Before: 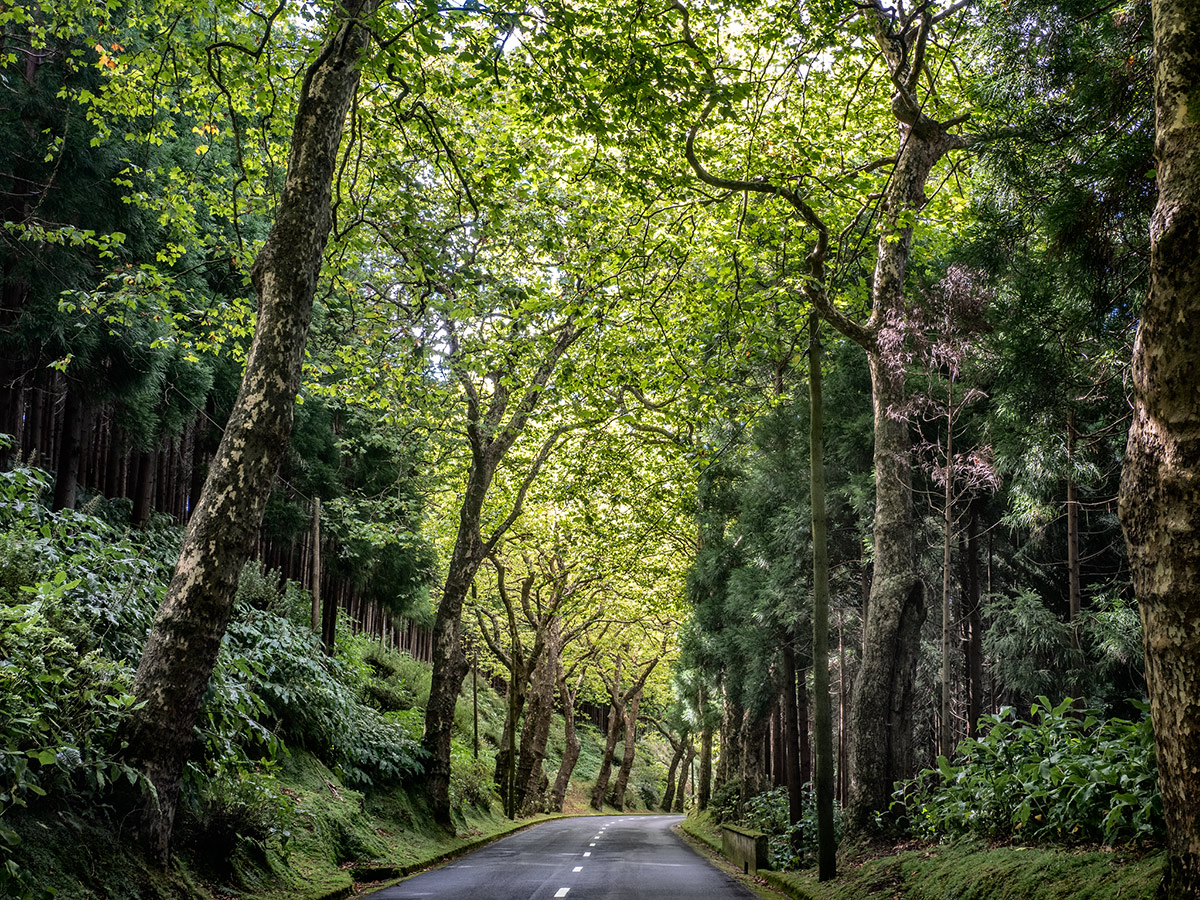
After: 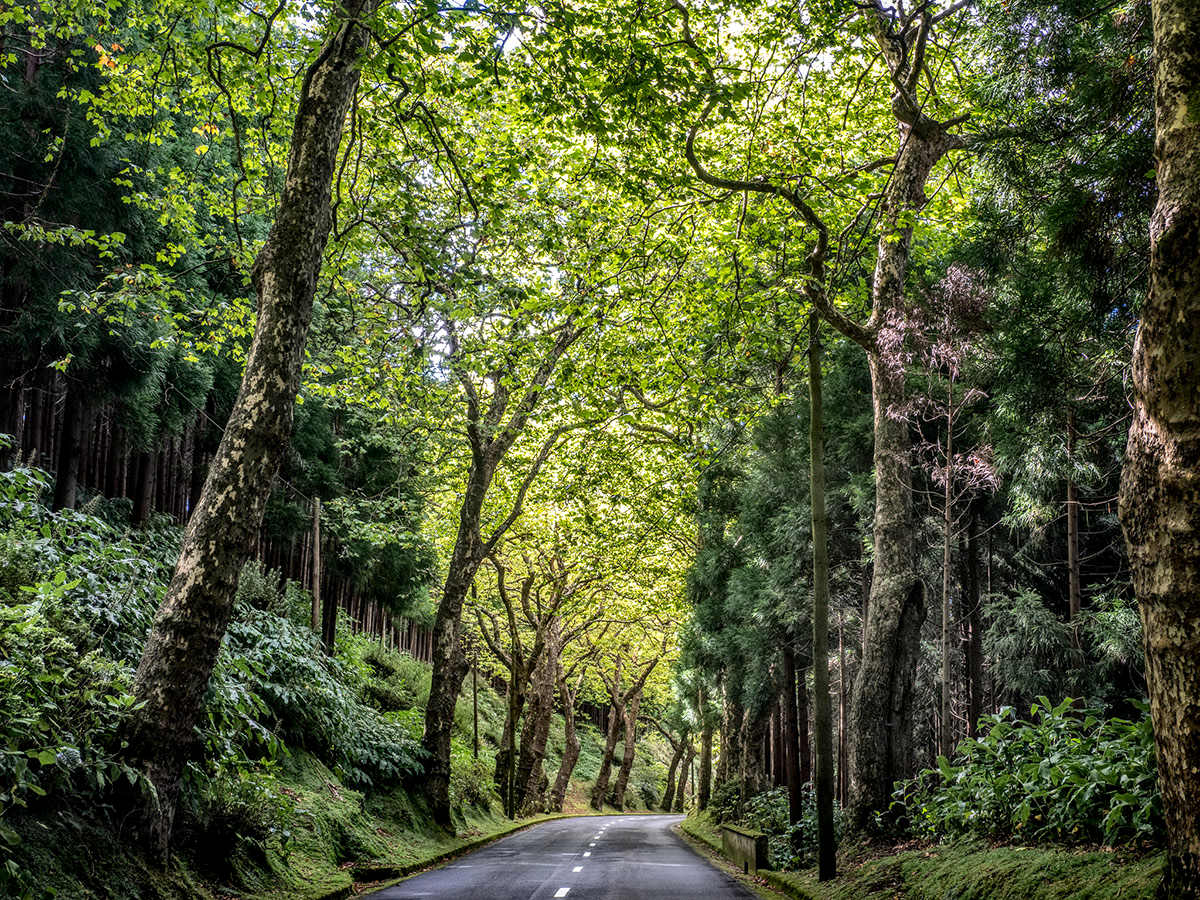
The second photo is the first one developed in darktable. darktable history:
contrast brightness saturation: contrast 0.1, brightness 0.03, saturation 0.09
local contrast: on, module defaults
